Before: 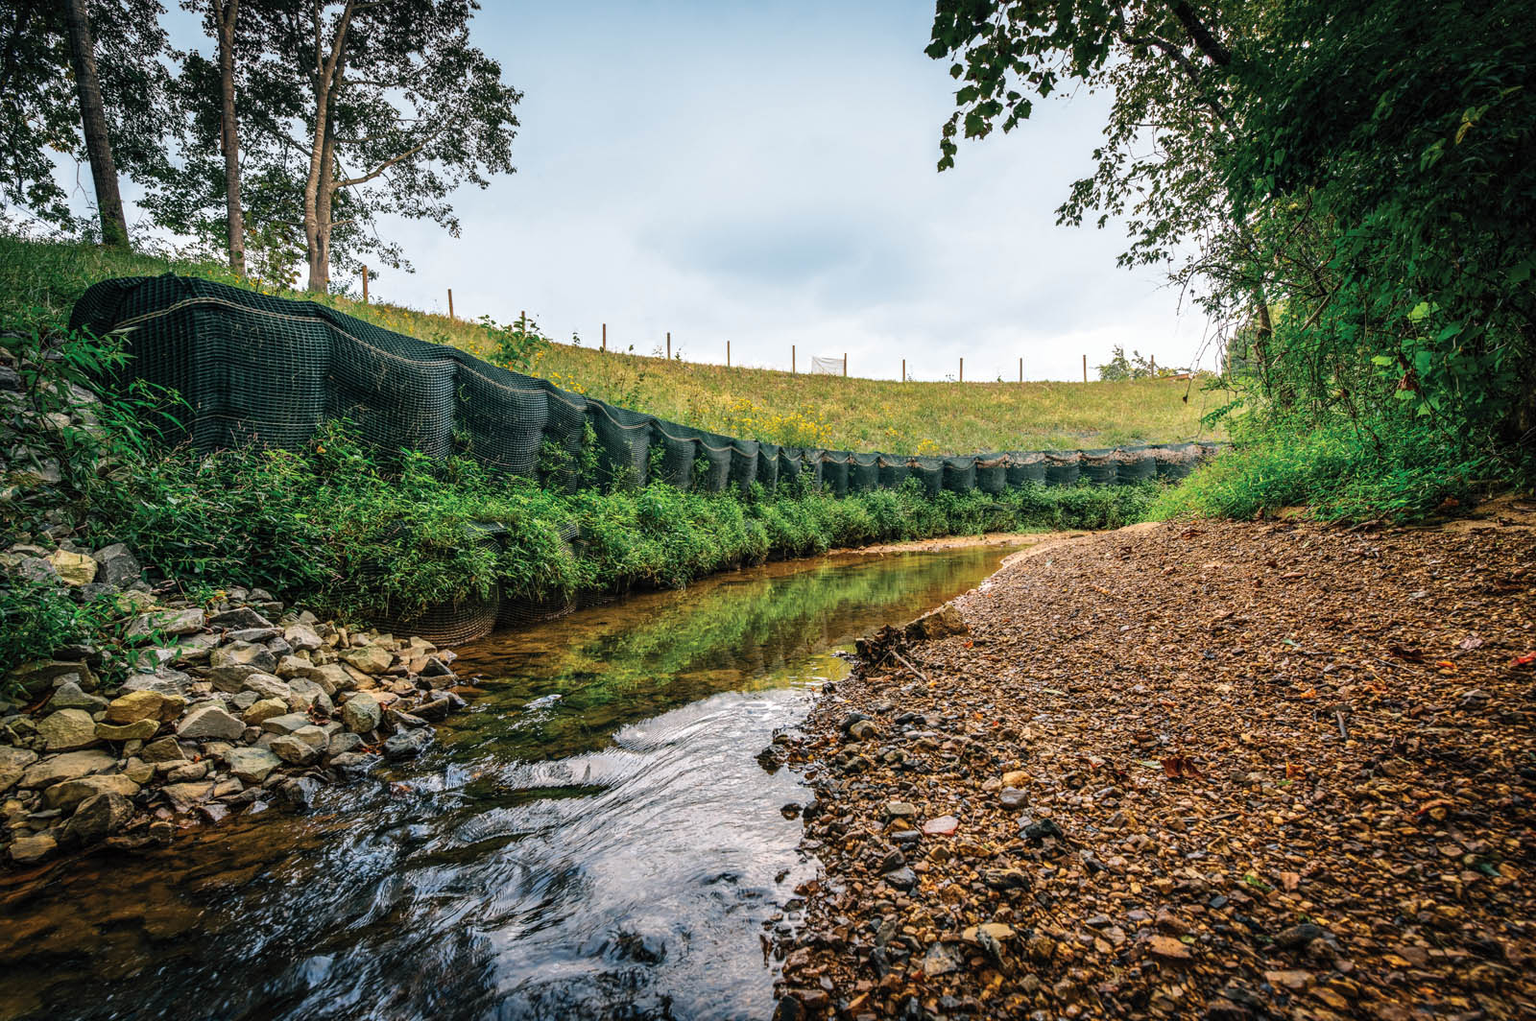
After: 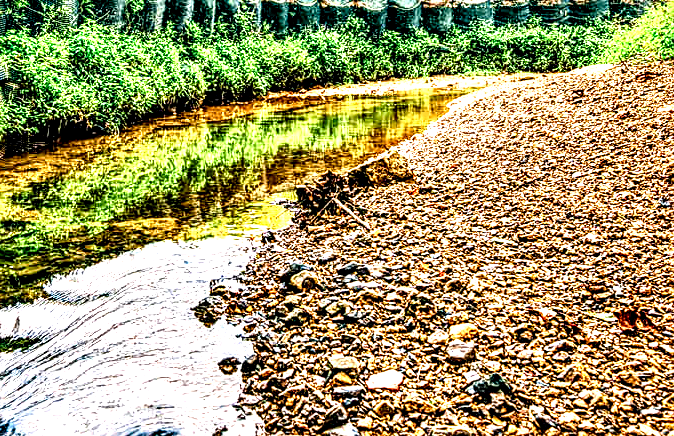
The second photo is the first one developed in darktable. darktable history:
contrast equalizer: octaves 7, y [[0.6 ×6], [0.55 ×6], [0 ×6], [0 ×6], [0 ×6]], mix 0.35
sharpen: on, module defaults
exposure: black level correction 0, exposure 1.1 EV, compensate exposure bias true, compensate highlight preservation false
color balance rgb: perceptual saturation grading › global saturation 35%, perceptual saturation grading › highlights -25%, perceptual saturation grading › shadows 50%
tone curve: curves: ch0 [(0, 0) (0.091, 0.077) (0.389, 0.458) (0.745, 0.82) (0.856, 0.899) (0.92, 0.938) (1, 0.973)]; ch1 [(0, 0) (0.437, 0.404) (0.5, 0.5) (0.529, 0.55) (0.58, 0.6) (0.616, 0.649) (1, 1)]; ch2 [(0, 0) (0.442, 0.415) (0.5, 0.5) (0.535, 0.557) (0.585, 0.62) (1, 1)], color space Lab, independent channels, preserve colors none
crop: left 37.221%, top 45.169%, right 20.63%, bottom 13.777%
local contrast: highlights 115%, shadows 42%, detail 293%
